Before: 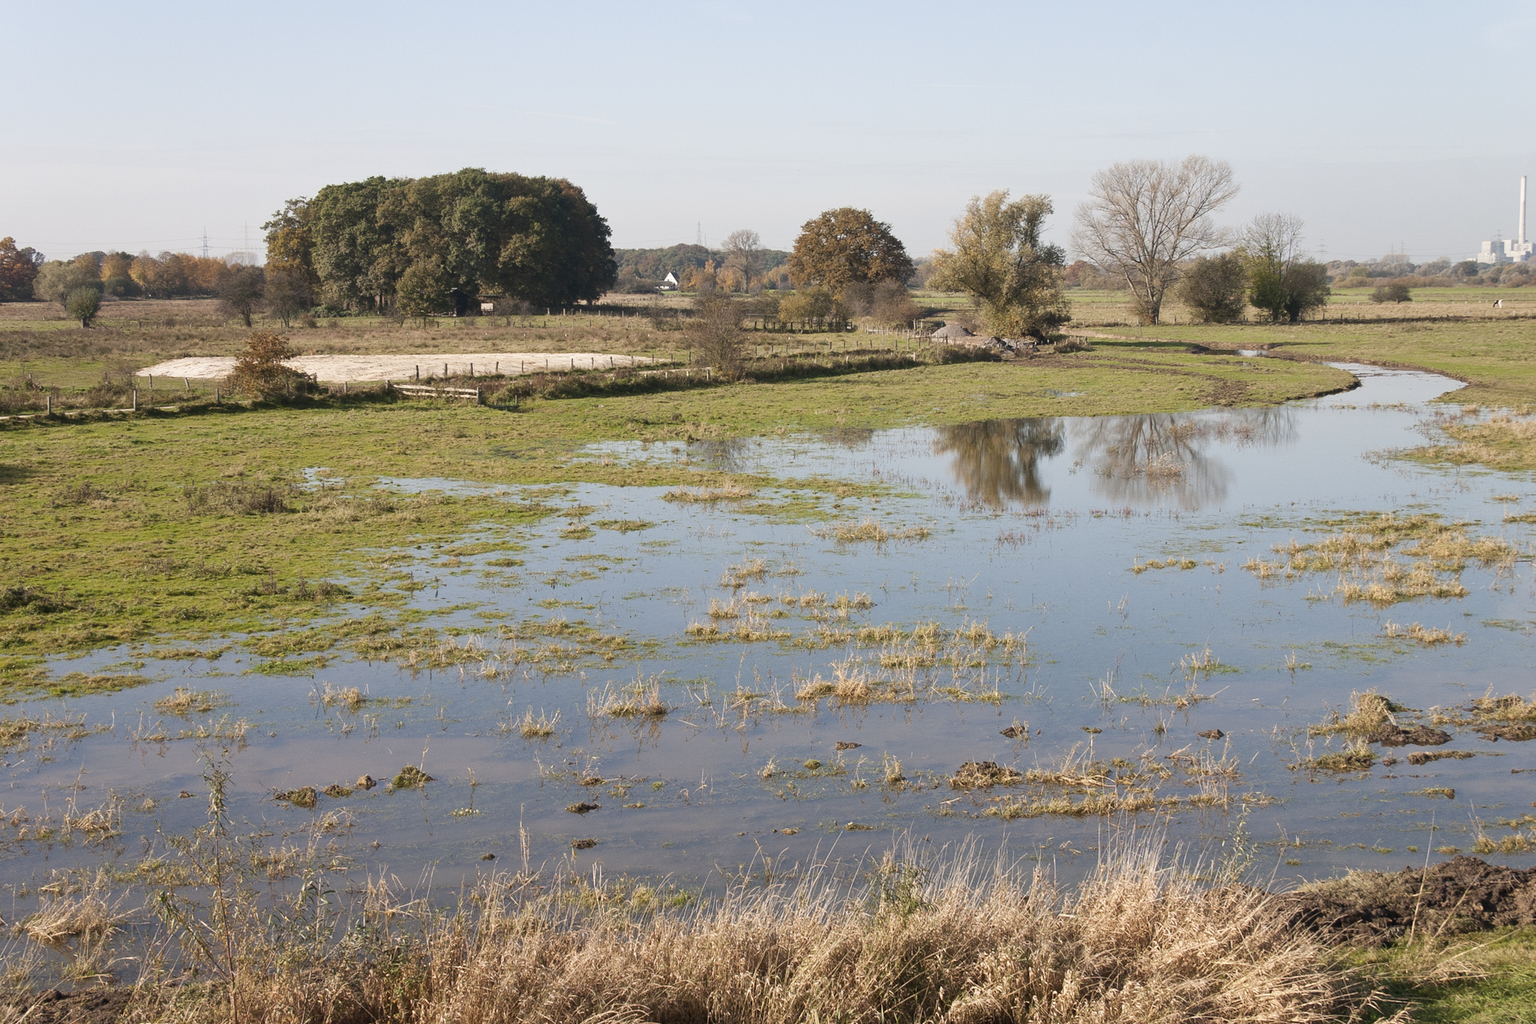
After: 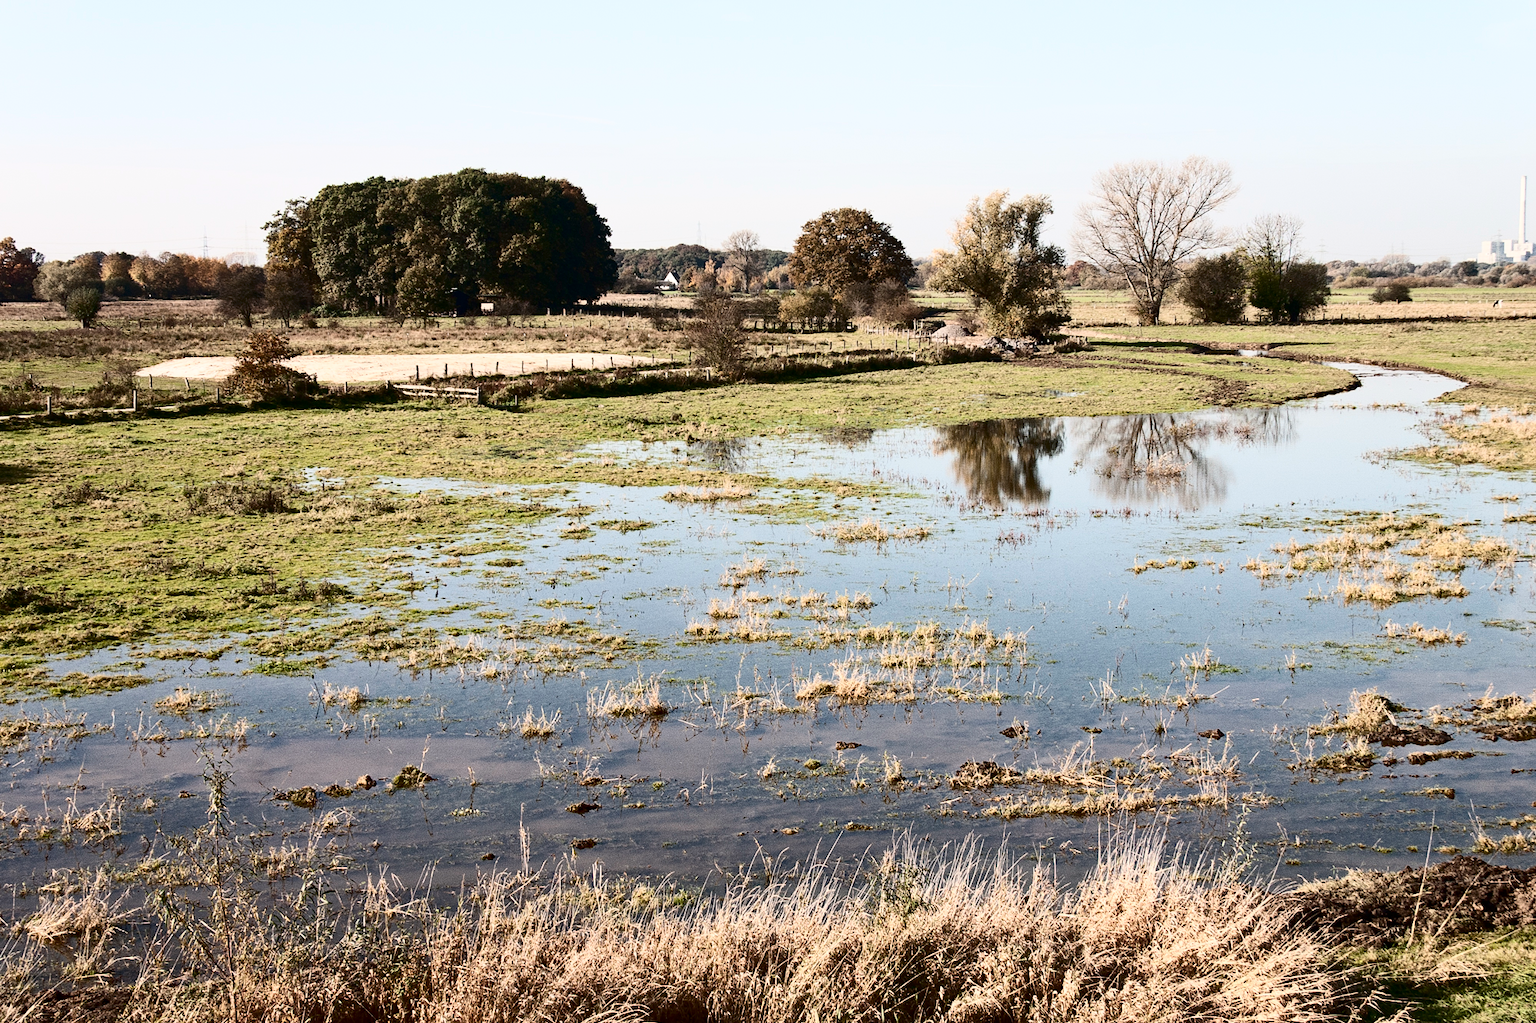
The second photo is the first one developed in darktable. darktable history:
contrast brightness saturation: contrast 0.5, saturation -0.1
haze removal: strength 0.29, distance 0.25, compatibility mode true, adaptive false
